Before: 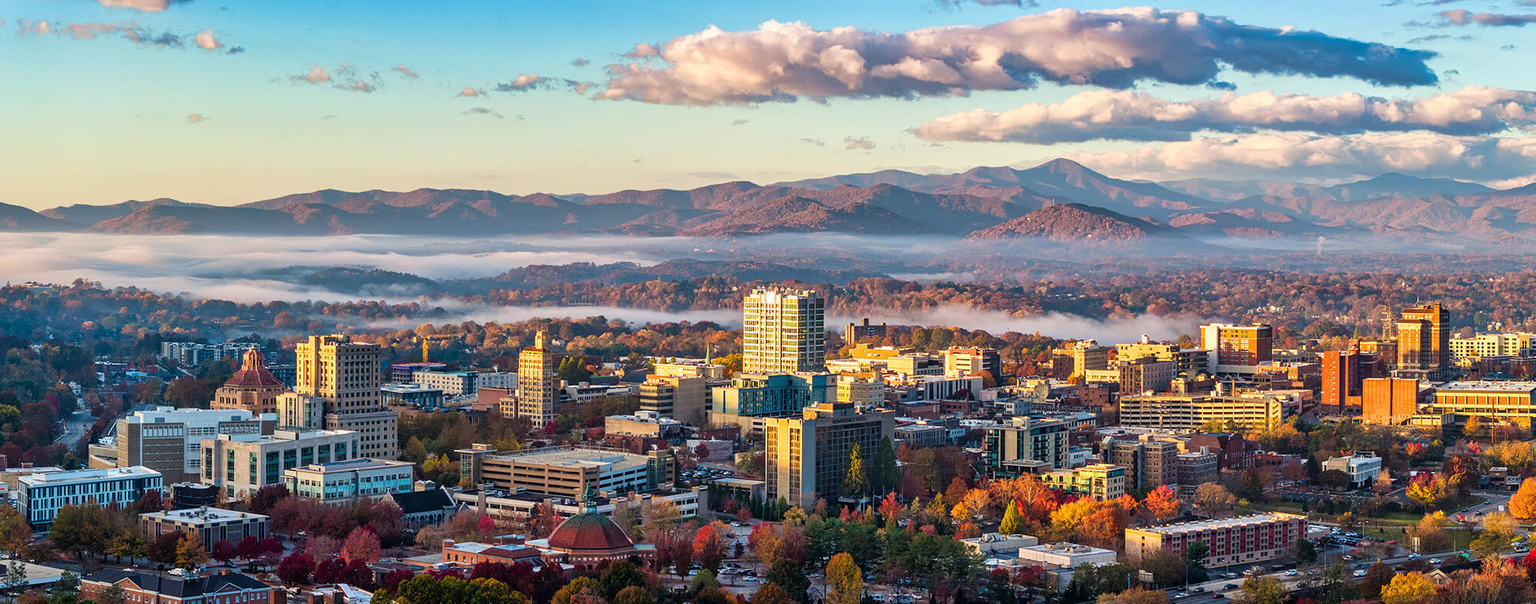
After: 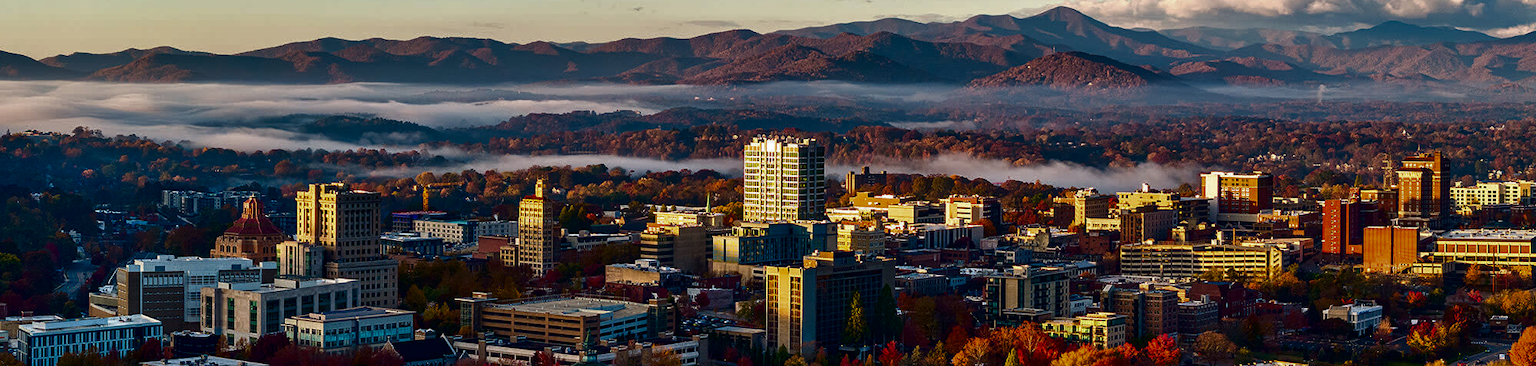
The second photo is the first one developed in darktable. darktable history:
crop and rotate: top 25.357%, bottom 13.942%
contrast brightness saturation: brightness -0.52
